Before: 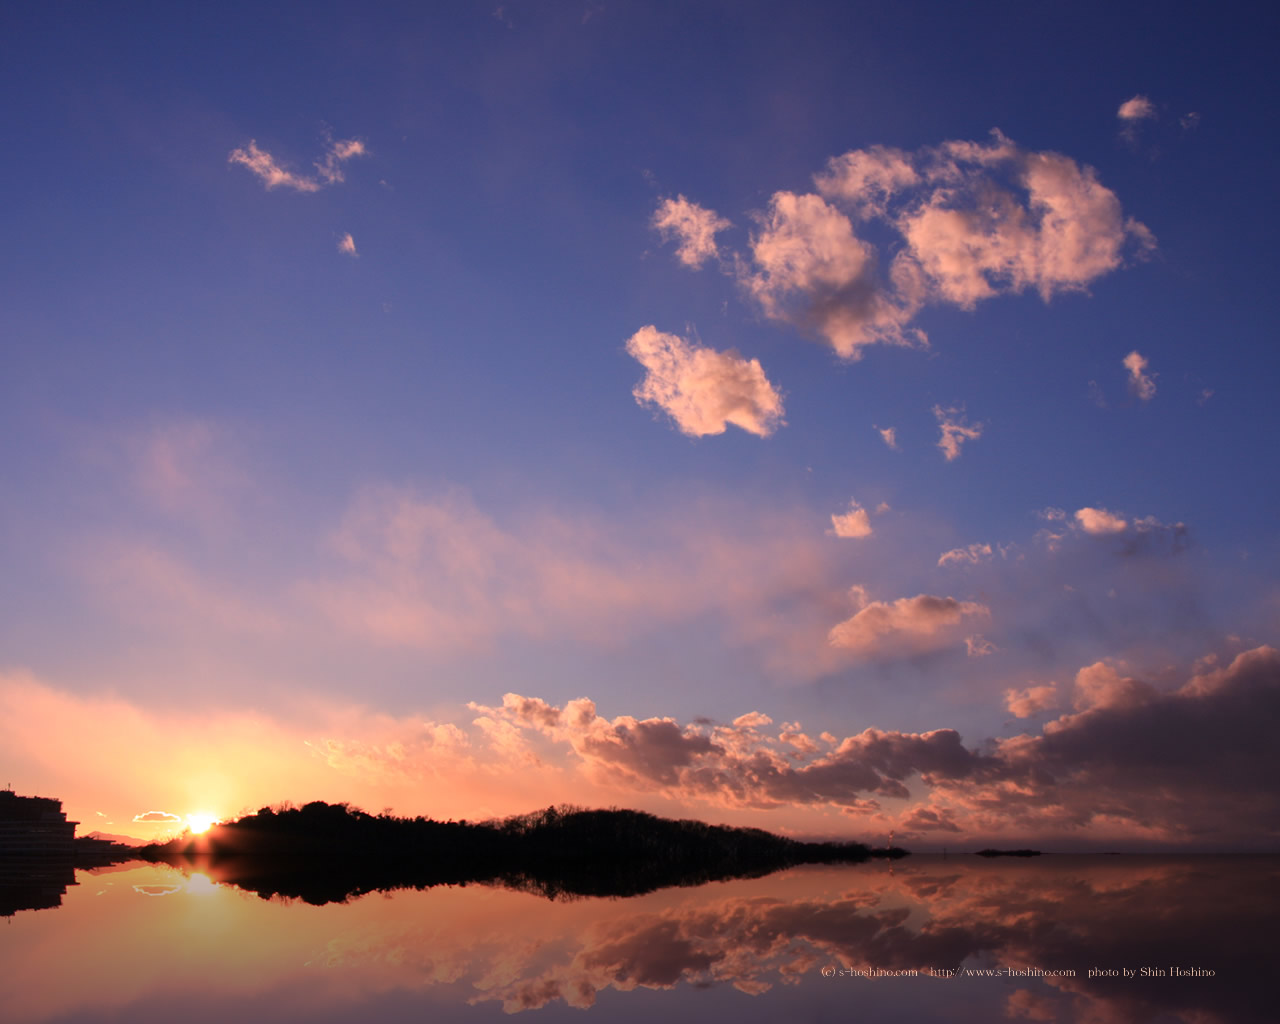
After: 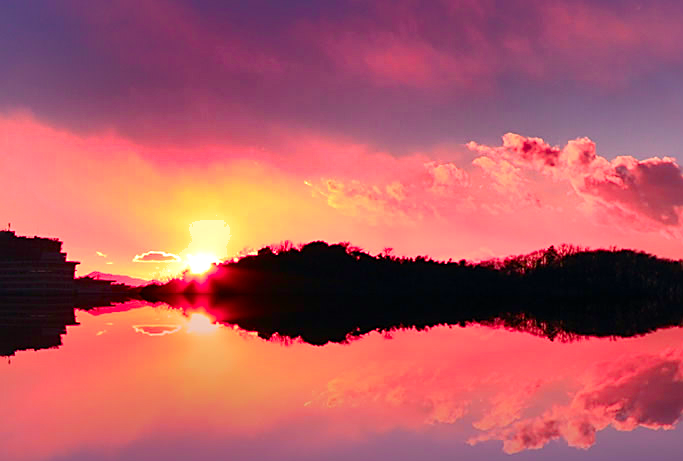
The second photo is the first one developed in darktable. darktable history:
exposure: black level correction 0, exposure 0.7 EV, compensate exposure bias true, compensate highlight preservation false
tone curve: curves: ch0 [(0, 0) (0.051, 0.047) (0.102, 0.099) (0.228, 0.275) (0.432, 0.535) (0.695, 0.778) (0.908, 0.946) (1, 1)]; ch1 [(0, 0) (0.339, 0.298) (0.402, 0.363) (0.453, 0.413) (0.485, 0.469) (0.494, 0.493) (0.504, 0.501) (0.525, 0.534) (0.563, 0.595) (0.597, 0.638) (1, 1)]; ch2 [(0, 0) (0.48, 0.48) (0.504, 0.5) (0.539, 0.554) (0.59, 0.63) (0.642, 0.684) (0.824, 0.815) (1, 1)], color space Lab, independent channels, preserve colors none
crop and rotate: top 54.778%, right 46.61%, bottom 0.159%
shadows and highlights: radius 123.98, shadows 100, white point adjustment -3, highlights -100, highlights color adjustment 89.84%, soften with gaussian
sharpen: on, module defaults
color balance rgb: perceptual saturation grading › global saturation 20%, perceptual saturation grading › highlights -25%, perceptual saturation grading › shadows 50%
color zones: curves: ch1 [(0.263, 0.53) (0.376, 0.287) (0.487, 0.512) (0.748, 0.547) (1, 0.513)]; ch2 [(0.262, 0.45) (0.751, 0.477)], mix 31.98%
graduated density: on, module defaults
